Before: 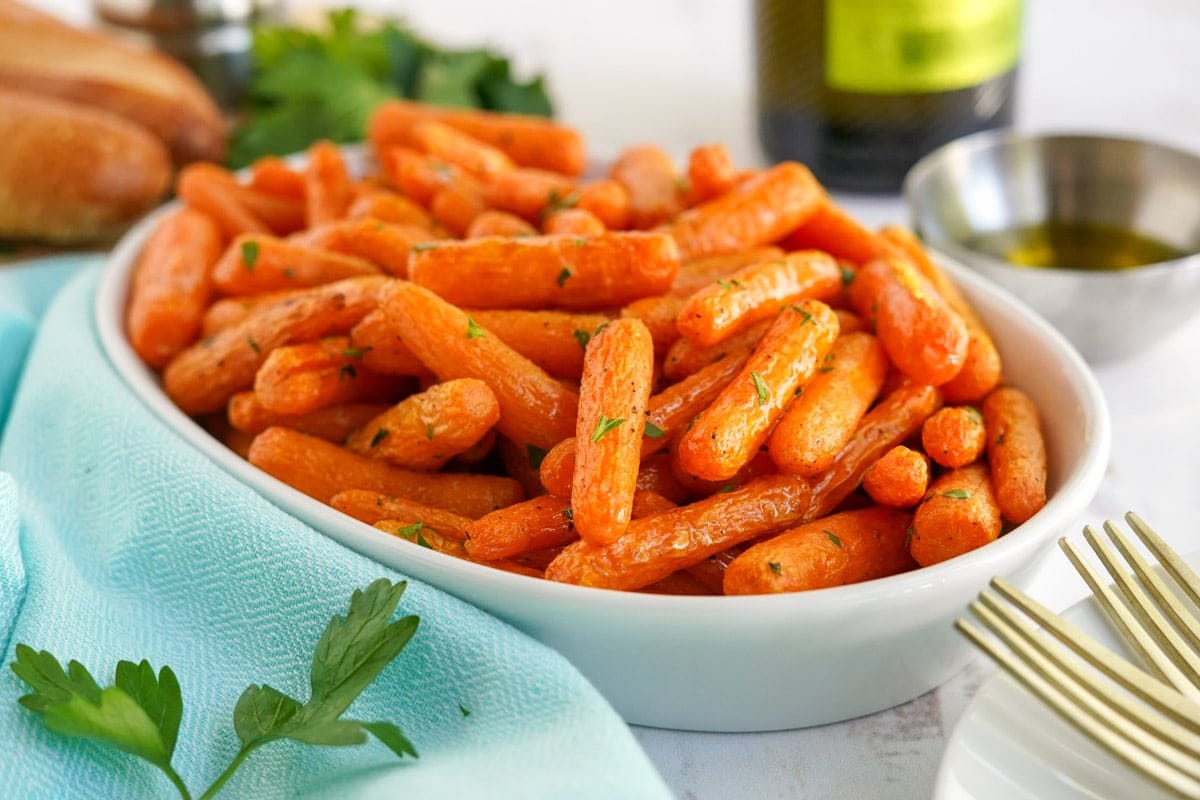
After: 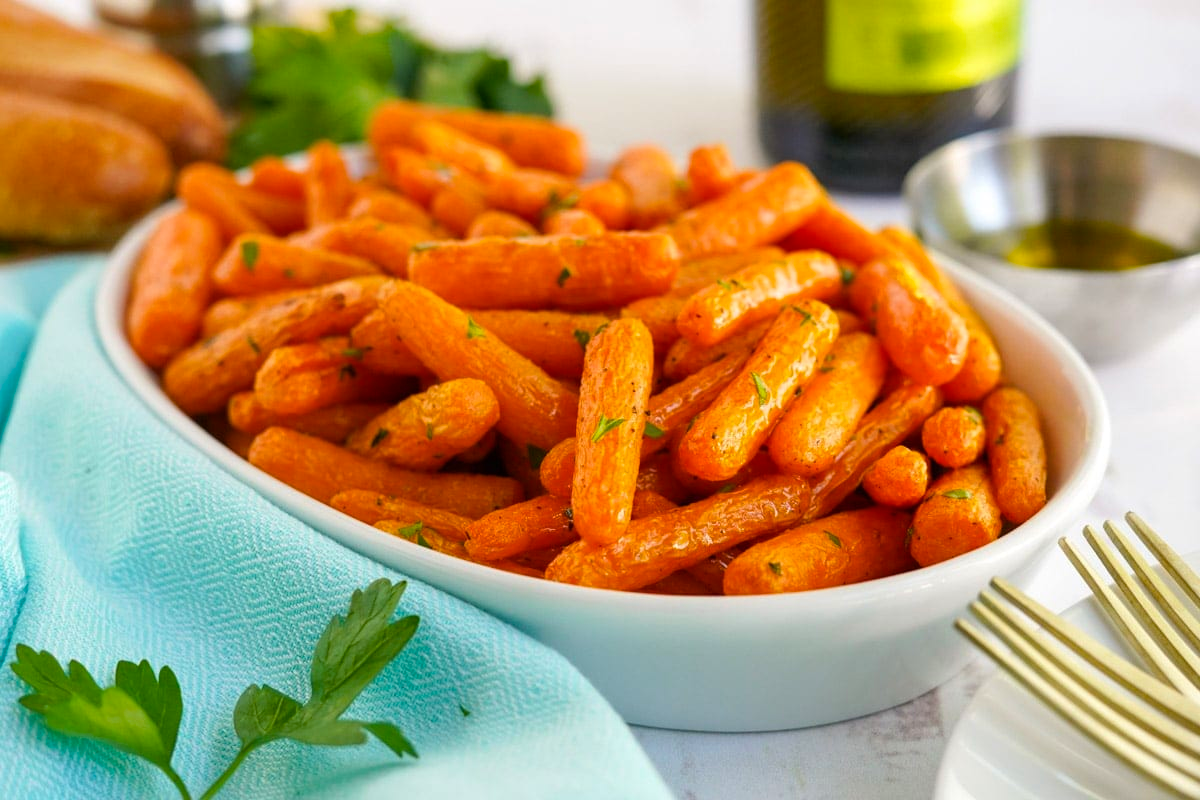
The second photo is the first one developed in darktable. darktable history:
color balance rgb: perceptual saturation grading › global saturation 14.832%, global vibrance 20%
